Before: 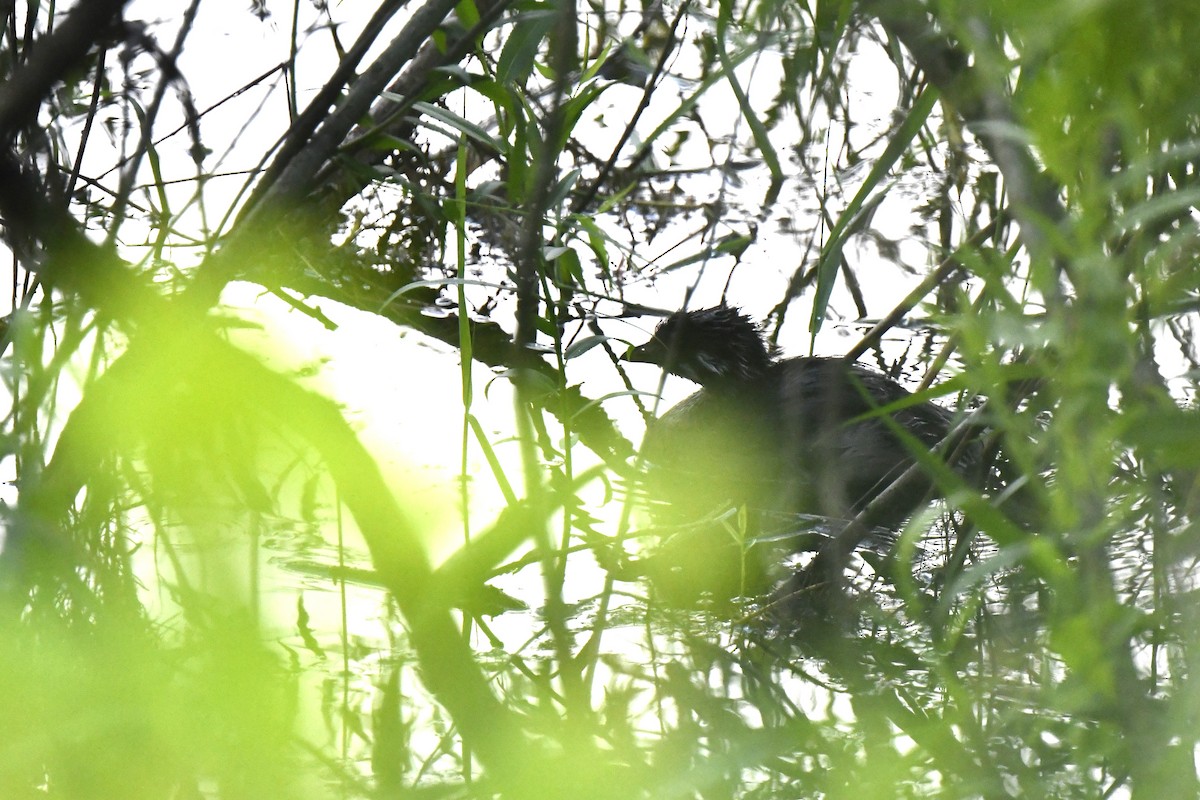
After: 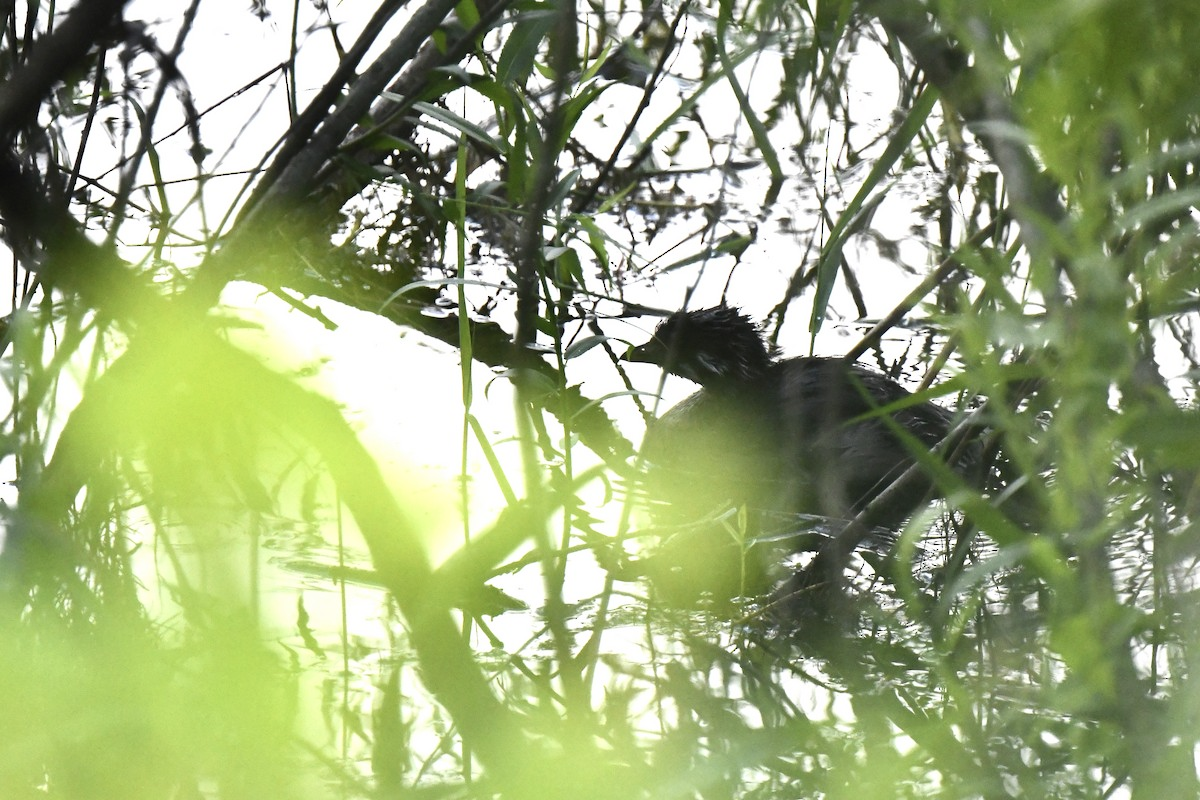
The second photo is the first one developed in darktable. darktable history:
contrast brightness saturation: contrast 0.114, saturation -0.15
